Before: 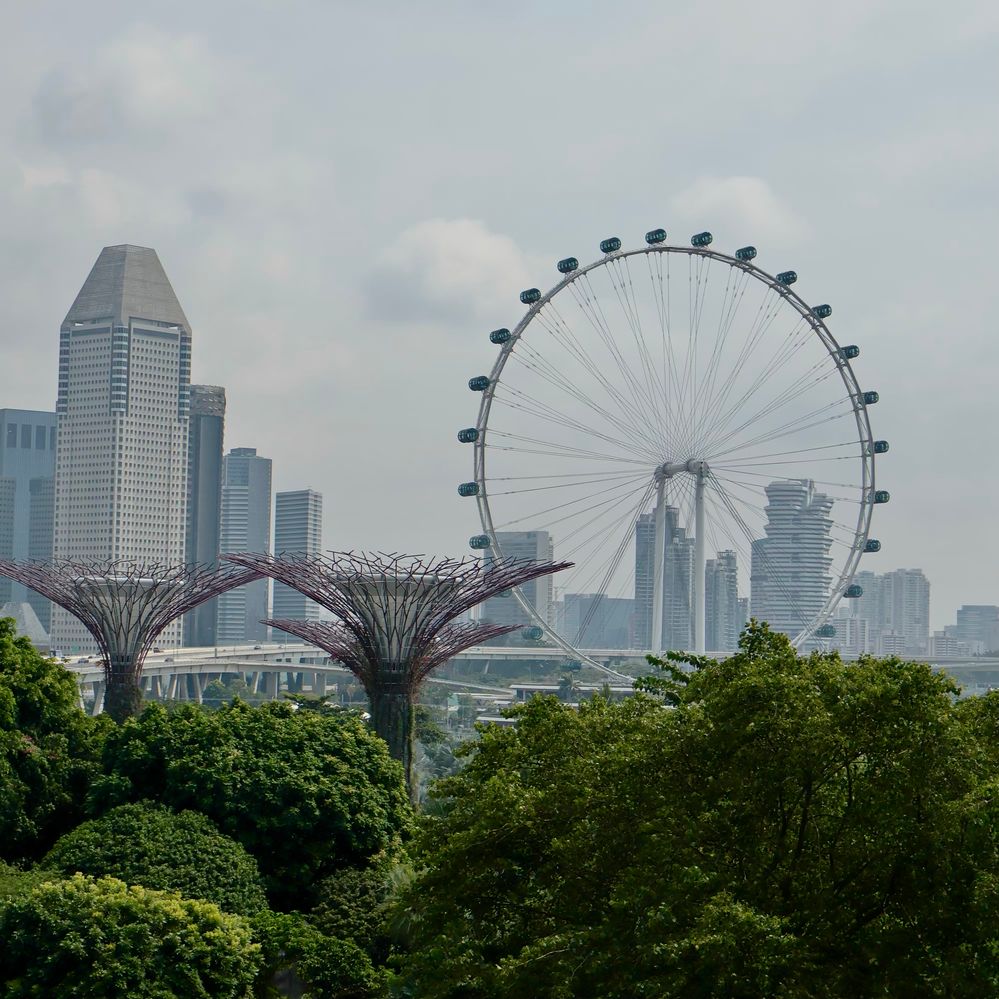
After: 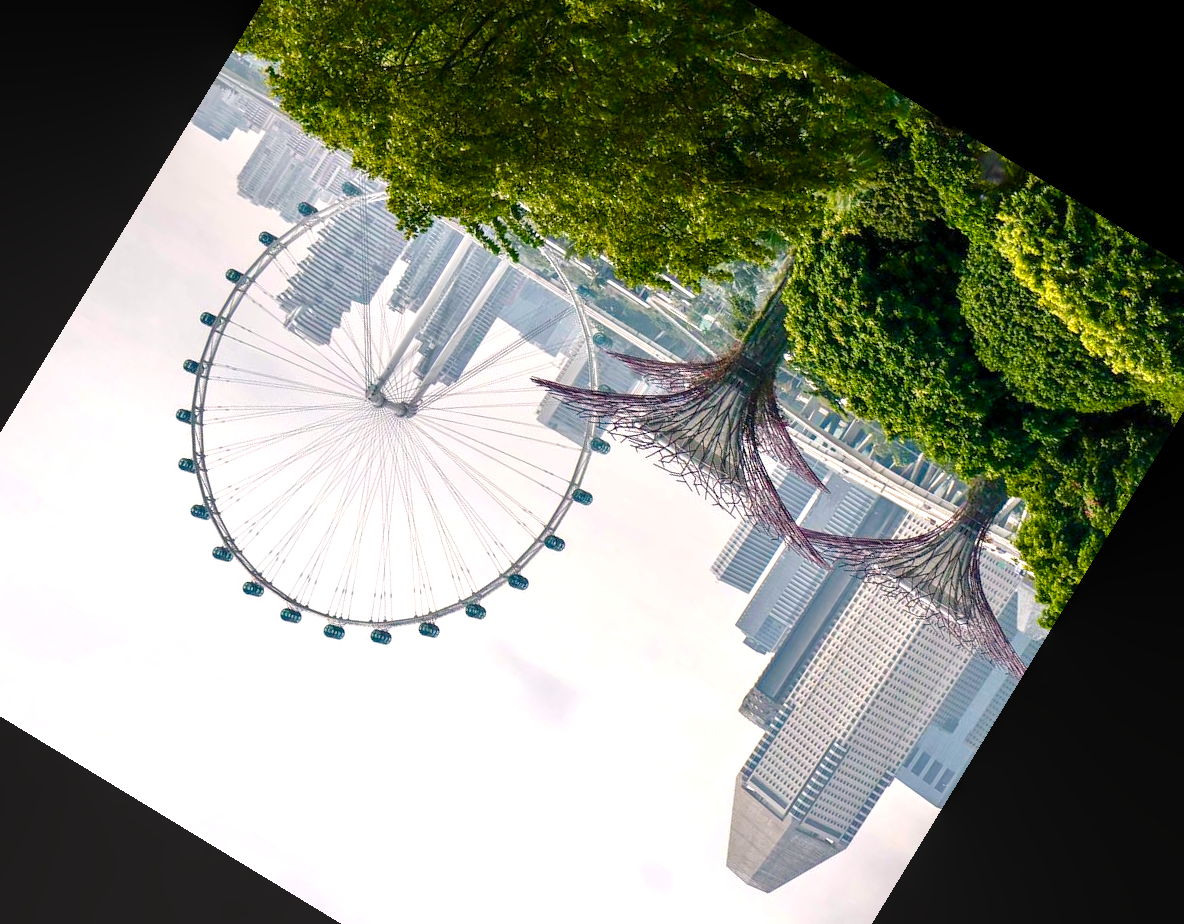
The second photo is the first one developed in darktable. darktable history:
crop and rotate: angle 148.68°, left 9.111%, top 15.603%, right 4.588%, bottom 17.041%
local contrast: detail 130%
color balance rgb: perceptual saturation grading › global saturation 35%, perceptual saturation grading › highlights -25%, perceptual saturation grading › shadows 50%
color correction: highlights a* 7.34, highlights b* 4.37
exposure: black level correction 0, exposure 1.1 EV, compensate exposure bias true, compensate highlight preservation false
